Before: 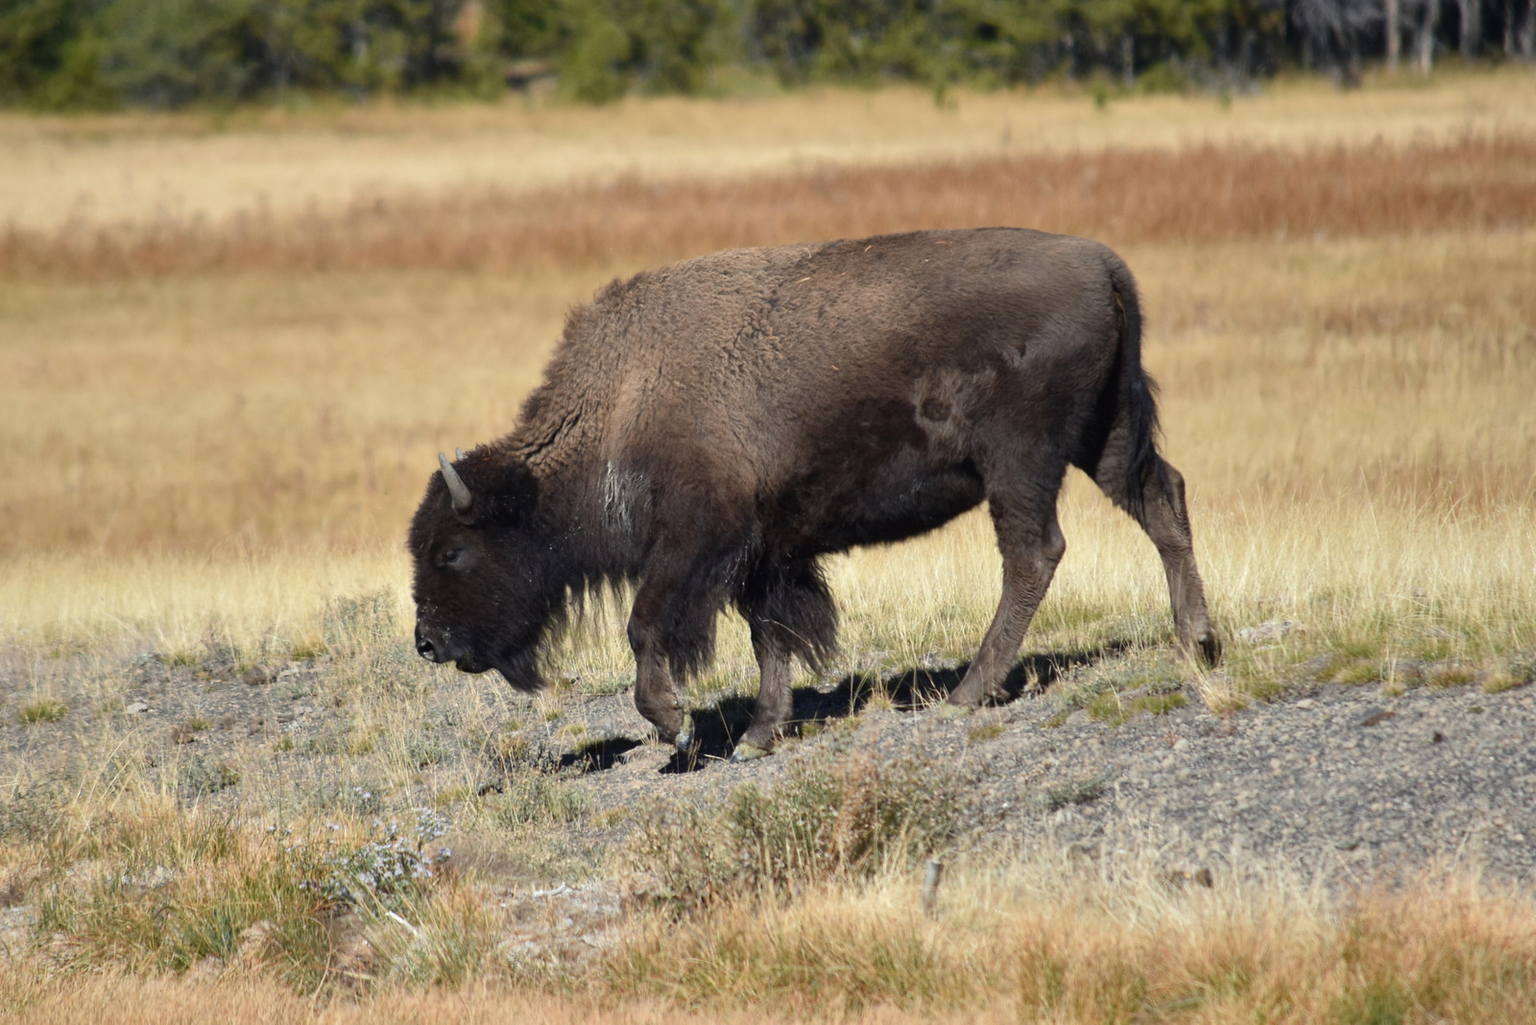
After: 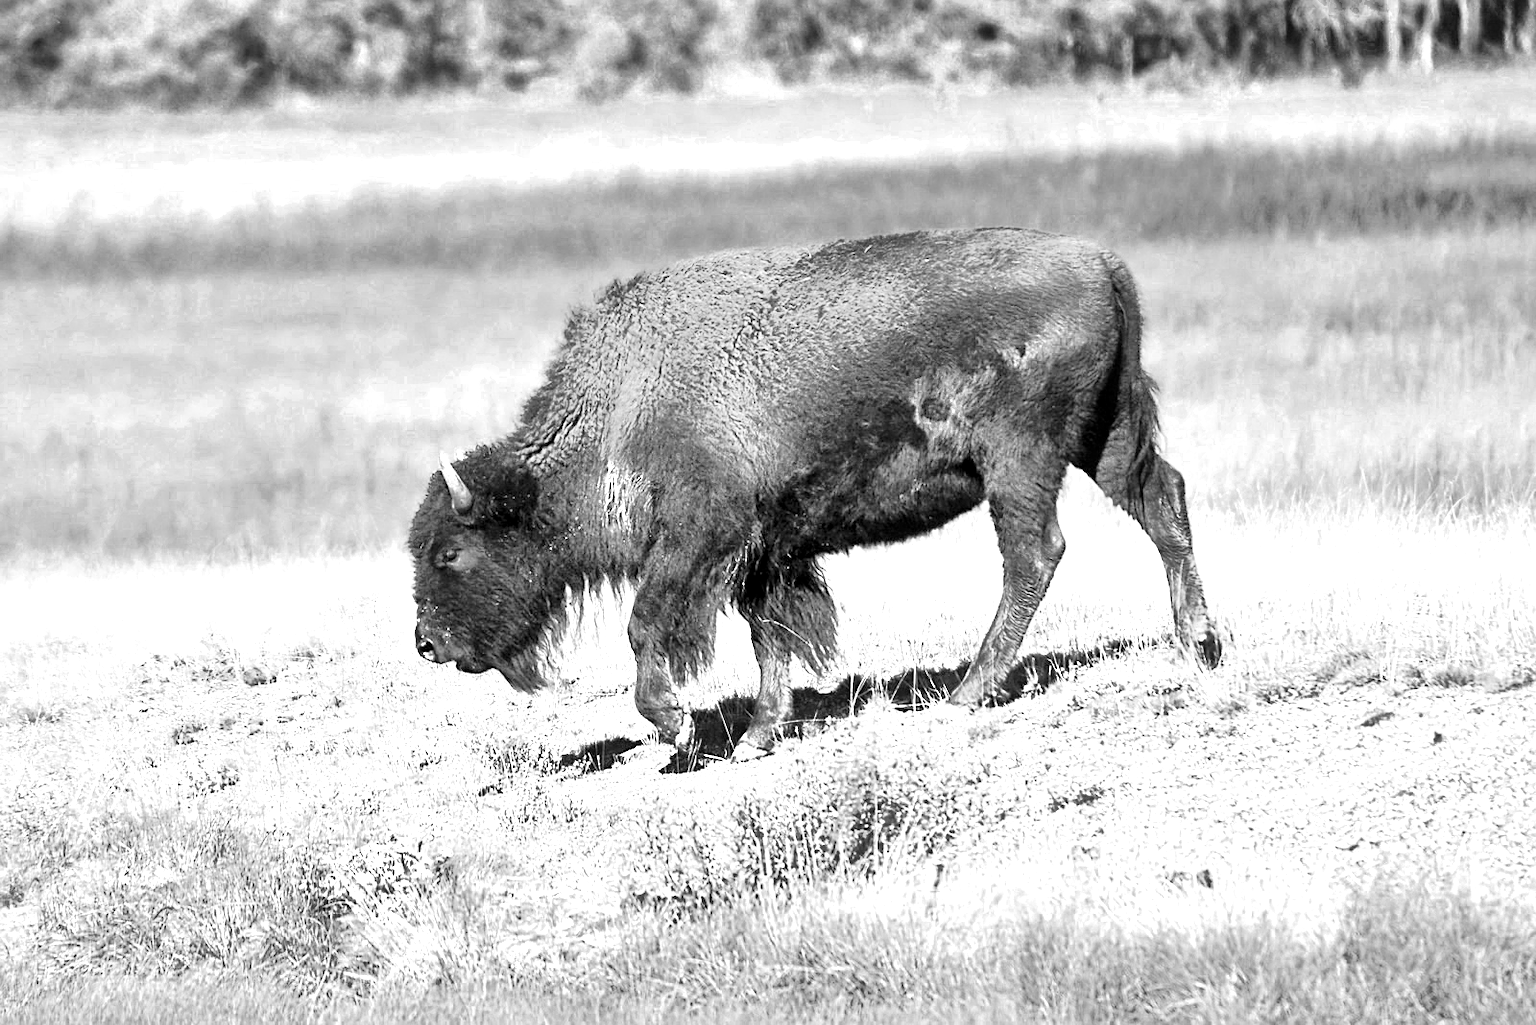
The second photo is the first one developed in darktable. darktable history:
local contrast: mode bilateral grid, contrast 43, coarseness 69, detail 212%, midtone range 0.2
sharpen: on, module defaults
color zones: curves: ch0 [(0.002, 0.589) (0.107, 0.484) (0.146, 0.249) (0.217, 0.352) (0.309, 0.525) (0.39, 0.404) (0.455, 0.169) (0.597, 0.055) (0.724, 0.212) (0.775, 0.691) (0.869, 0.571) (1, 0.587)]; ch1 [(0, 0) (0.143, 0) (0.286, 0) (0.429, 0) (0.571, 0) (0.714, 0) (0.857, 0)], mix 101.27%
tone equalizer: edges refinement/feathering 500, mask exposure compensation -1.57 EV, preserve details no
tone curve: curves: ch0 [(0, 0) (0.003, 0.015) (0.011, 0.019) (0.025, 0.027) (0.044, 0.041) (0.069, 0.055) (0.1, 0.079) (0.136, 0.099) (0.177, 0.149) (0.224, 0.216) (0.277, 0.292) (0.335, 0.383) (0.399, 0.474) (0.468, 0.556) (0.543, 0.632) (0.623, 0.711) (0.709, 0.789) (0.801, 0.871) (0.898, 0.944) (1, 1)], preserve colors none
exposure: exposure 2.195 EV, compensate highlight preservation false
